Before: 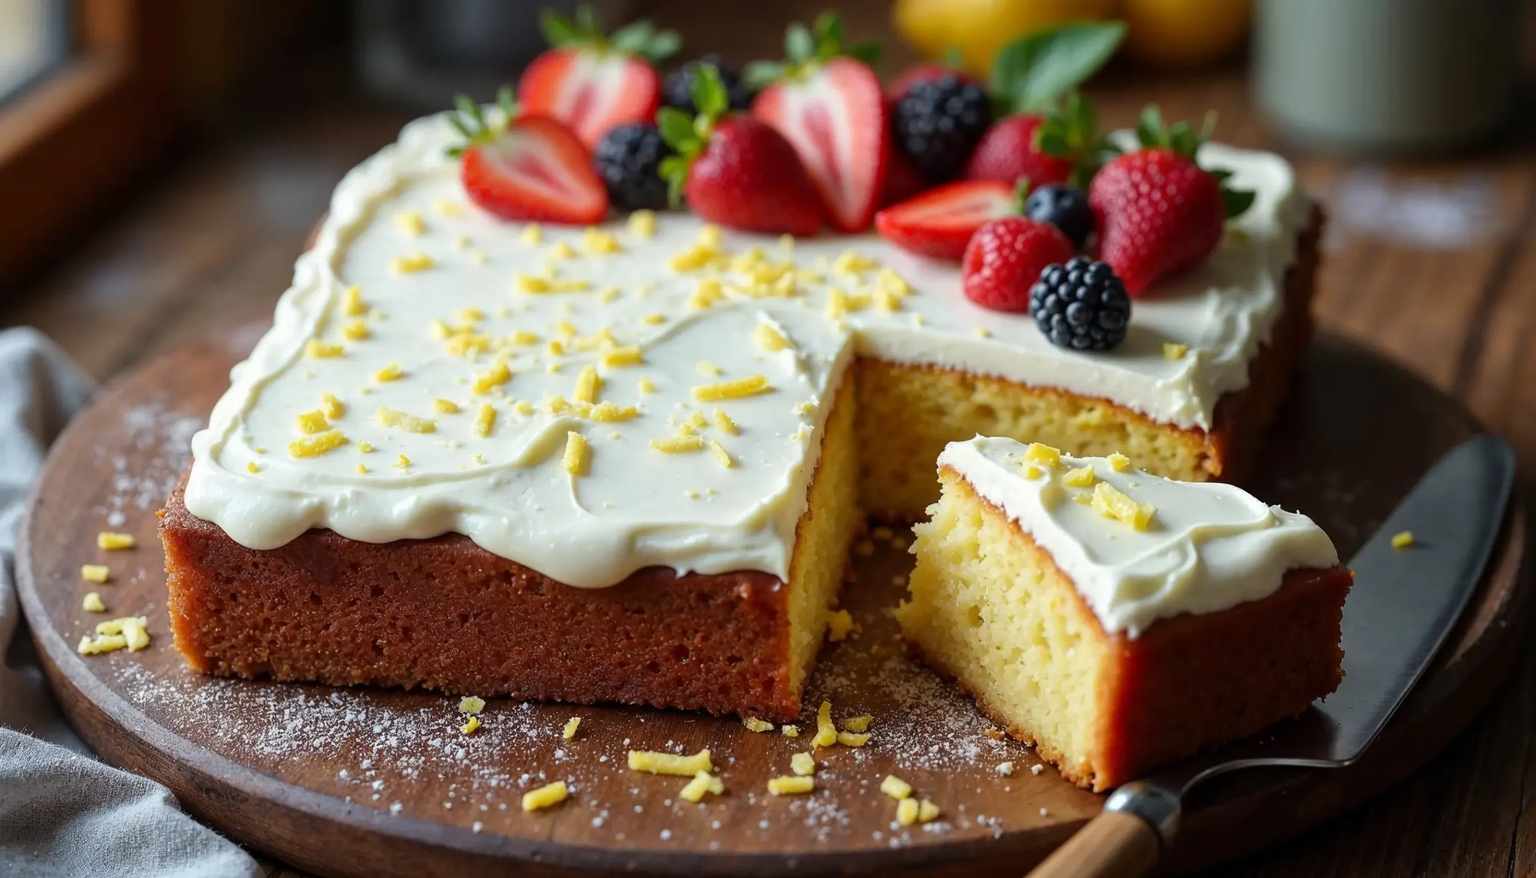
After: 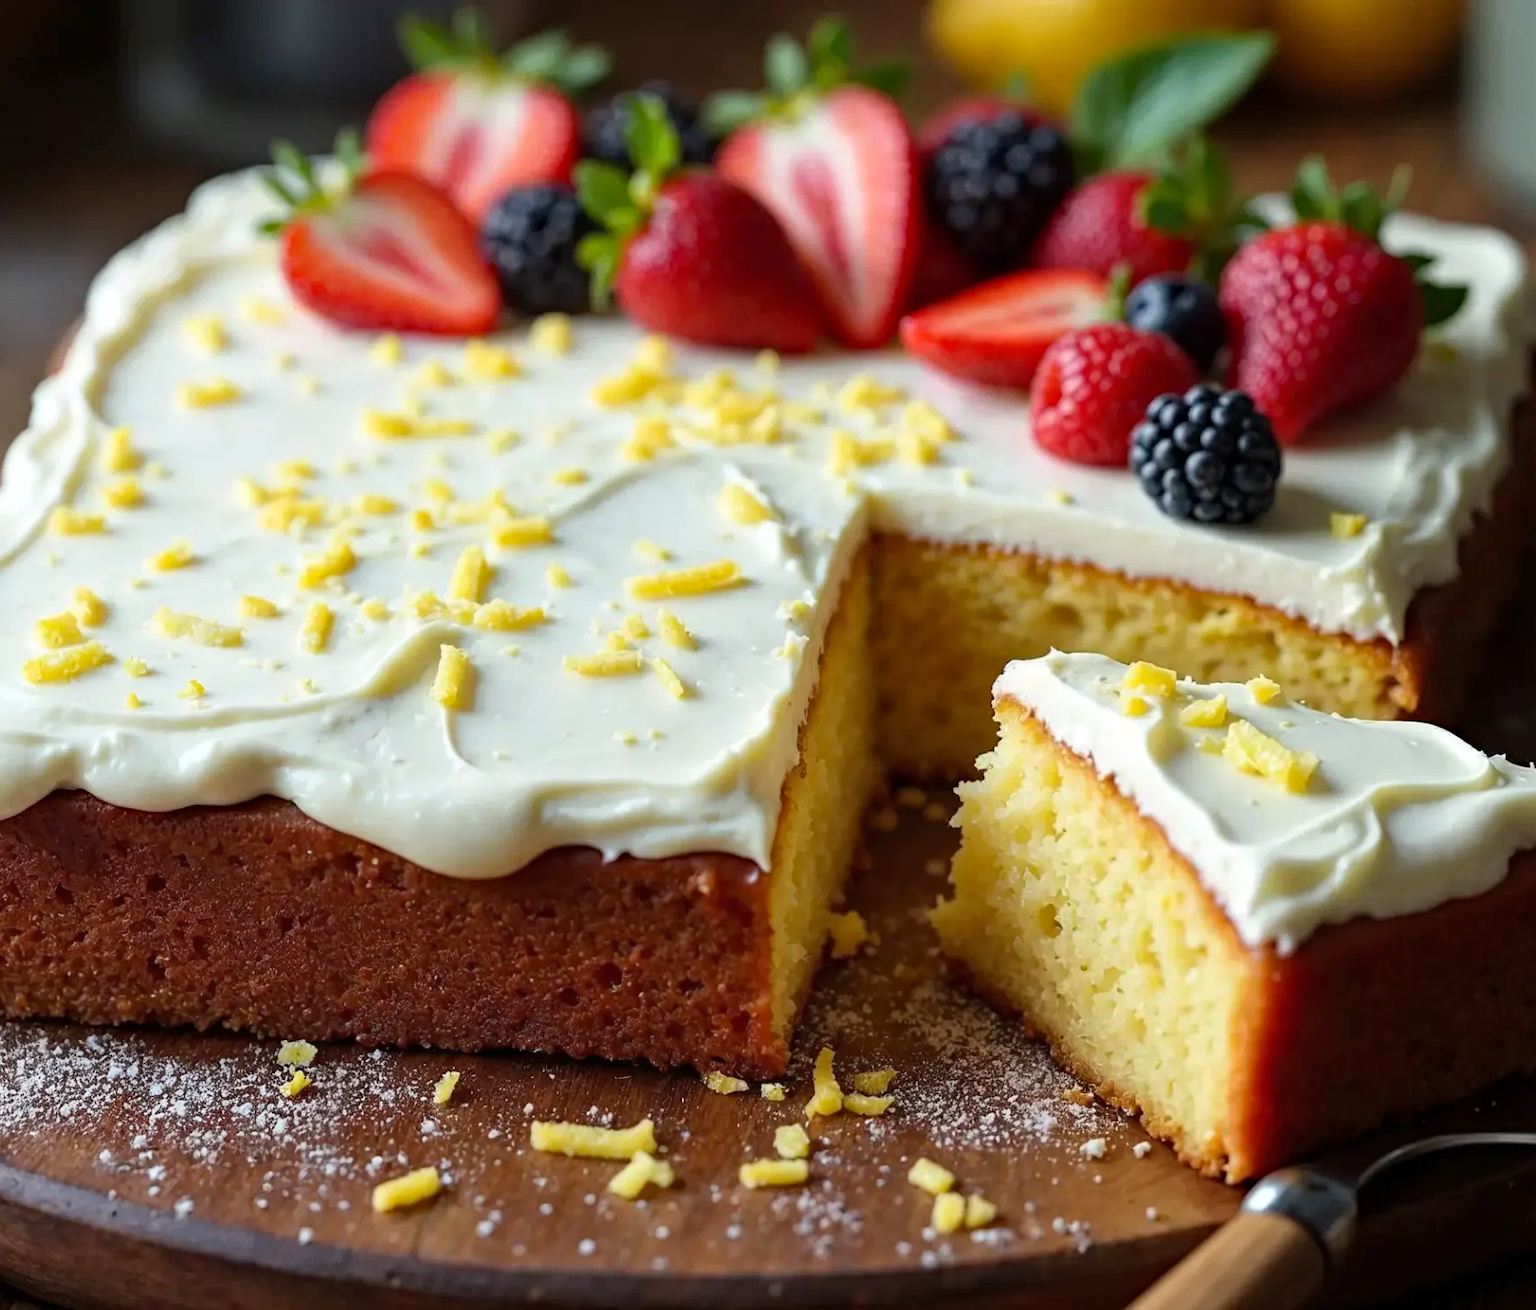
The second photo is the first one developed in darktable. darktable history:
haze removal: compatibility mode true, adaptive false
crop and rotate: left 17.802%, right 15.258%
tone curve: curves: ch0 [(0, 0) (0.003, 0.003) (0.011, 0.011) (0.025, 0.026) (0.044, 0.046) (0.069, 0.072) (0.1, 0.103) (0.136, 0.141) (0.177, 0.184) (0.224, 0.233) (0.277, 0.287) (0.335, 0.348) (0.399, 0.414) (0.468, 0.486) (0.543, 0.563) (0.623, 0.647) (0.709, 0.736) (0.801, 0.831) (0.898, 0.92) (1, 1)], color space Lab, independent channels, preserve colors none
